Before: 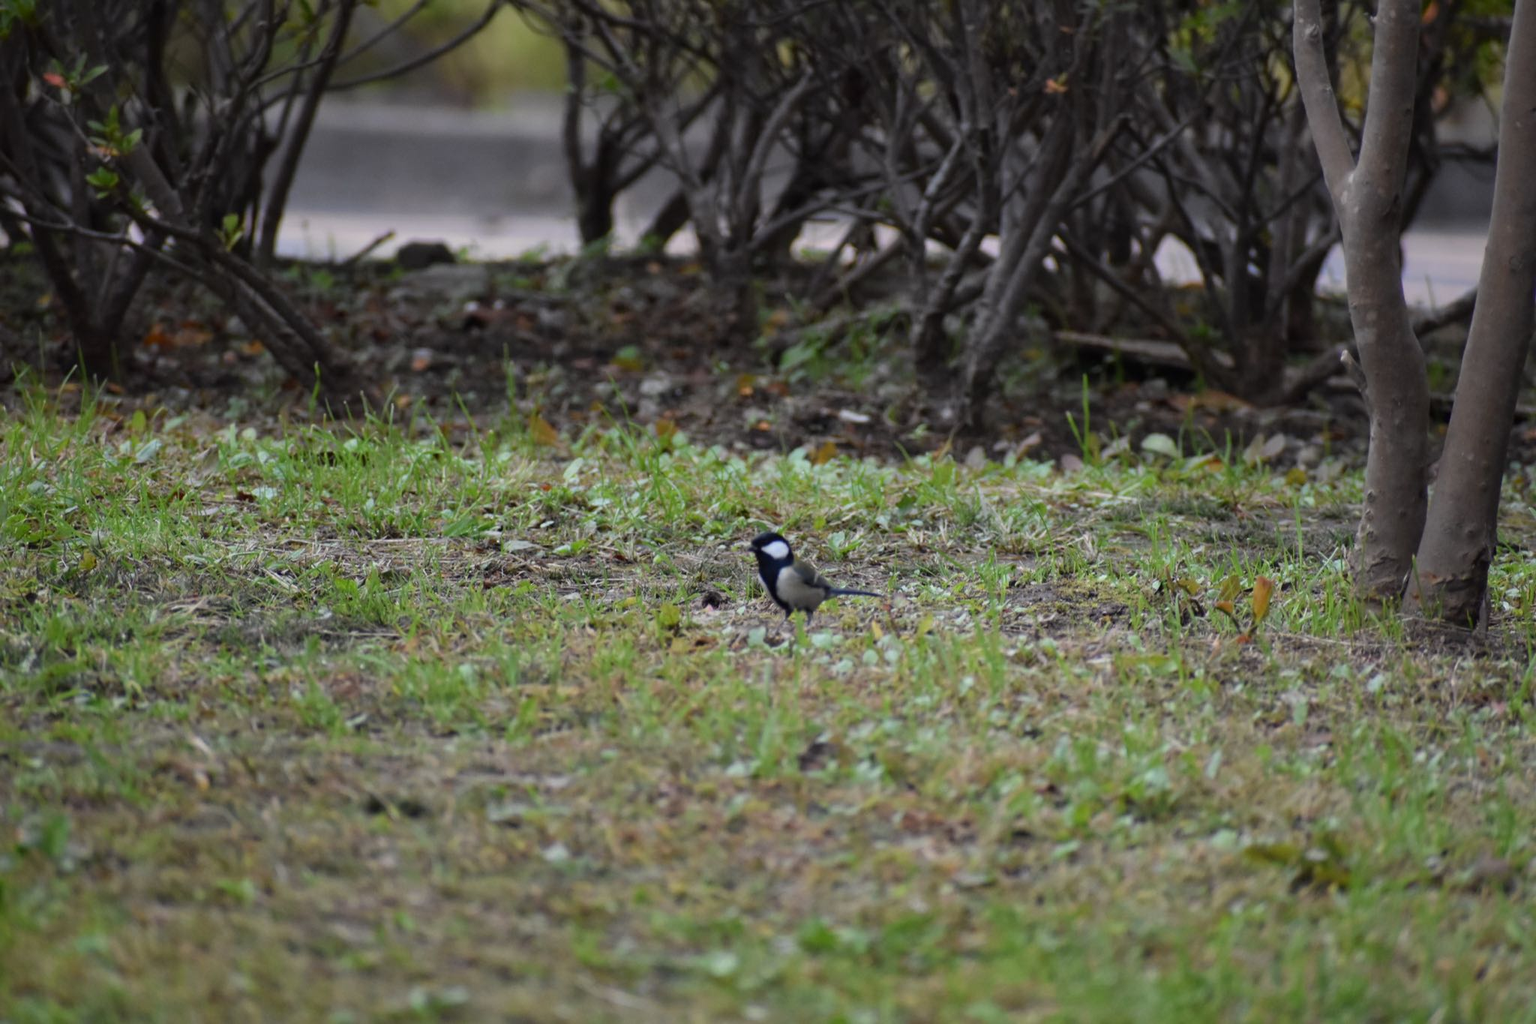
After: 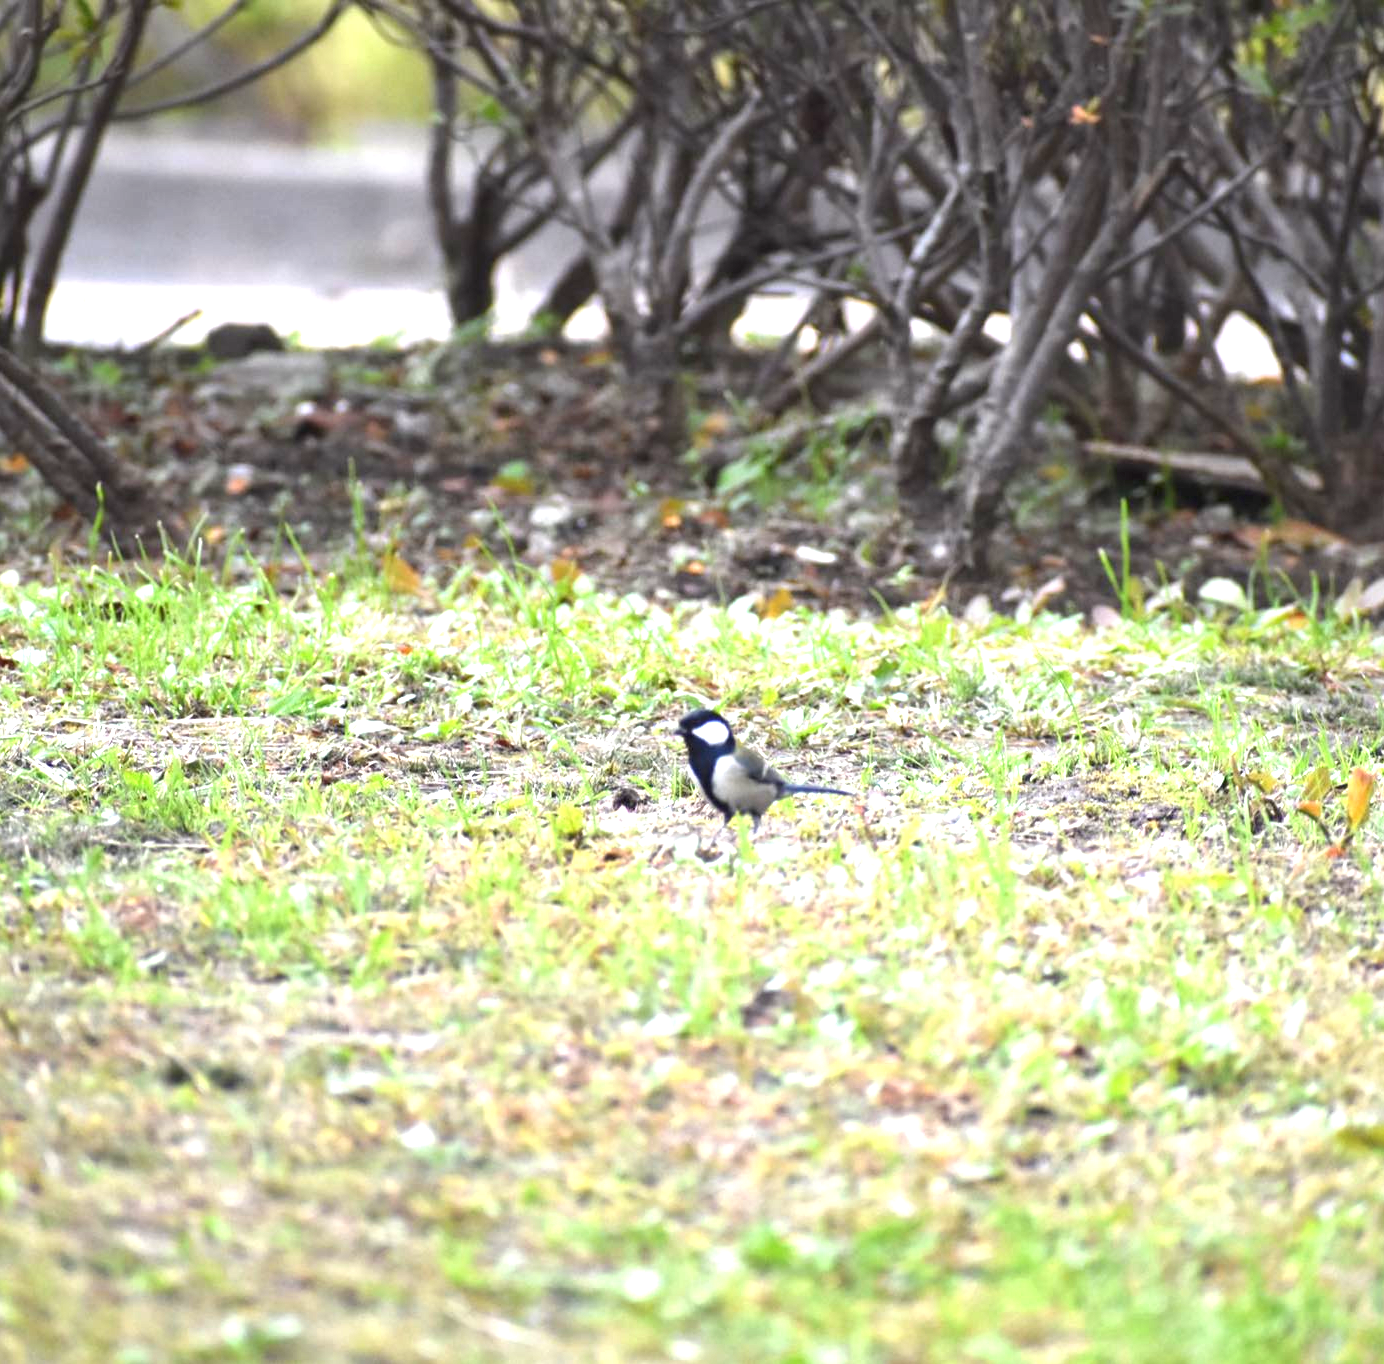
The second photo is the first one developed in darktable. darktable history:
crop and rotate: left 15.81%, right 16.609%
exposure: black level correction 0, exposure 1.999 EV, compensate exposure bias true, compensate highlight preservation false
